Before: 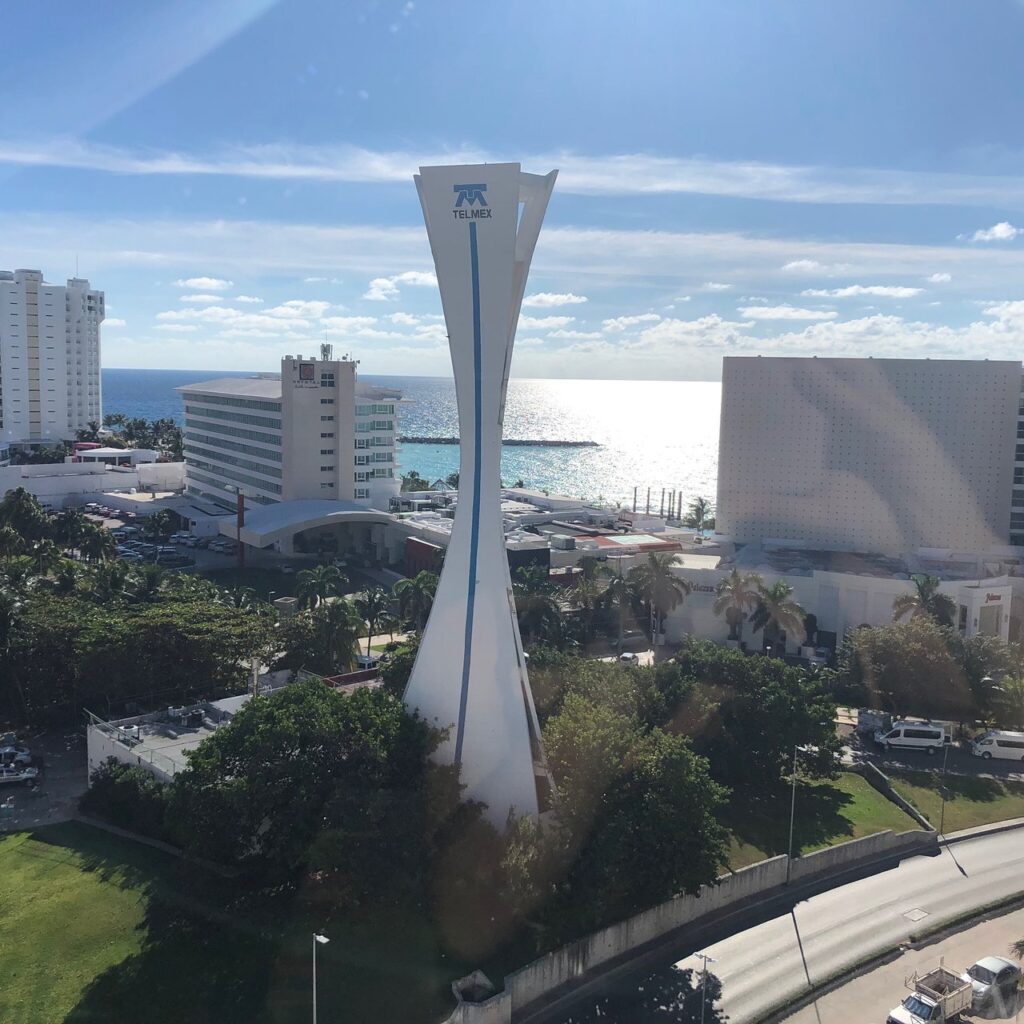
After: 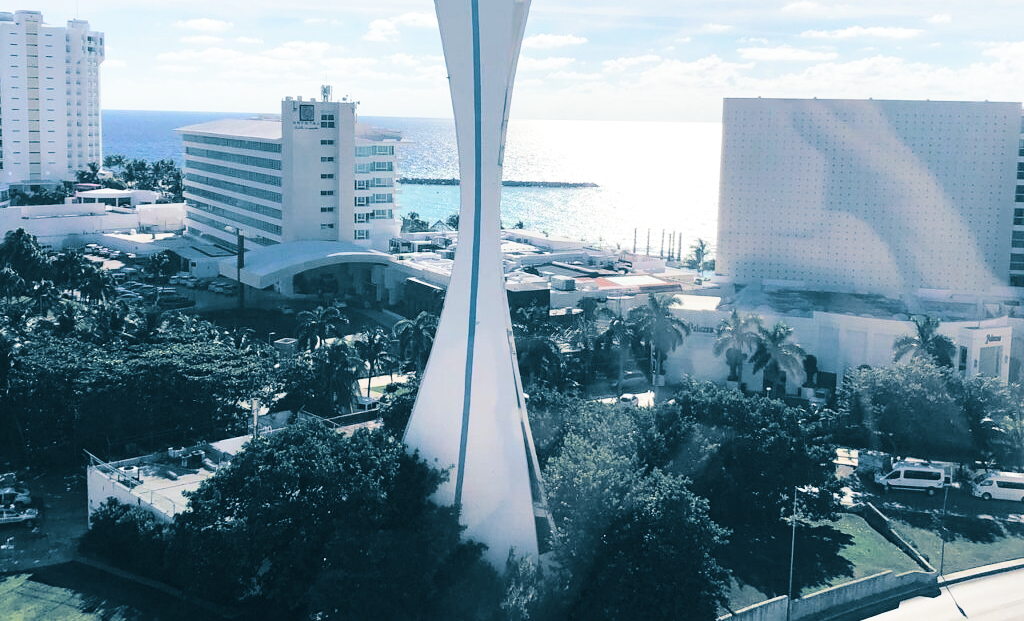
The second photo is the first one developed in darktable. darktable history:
base curve: curves: ch0 [(0, 0) (0.036, 0.037) (0.121, 0.228) (0.46, 0.76) (0.859, 0.983) (1, 1)], preserve colors none
split-toning: shadows › hue 212.4°, balance -70
tone curve: curves: ch0 [(0, 0) (0.251, 0.254) (0.689, 0.733) (1, 1)]
crop and rotate: top 25.357%, bottom 13.942%
